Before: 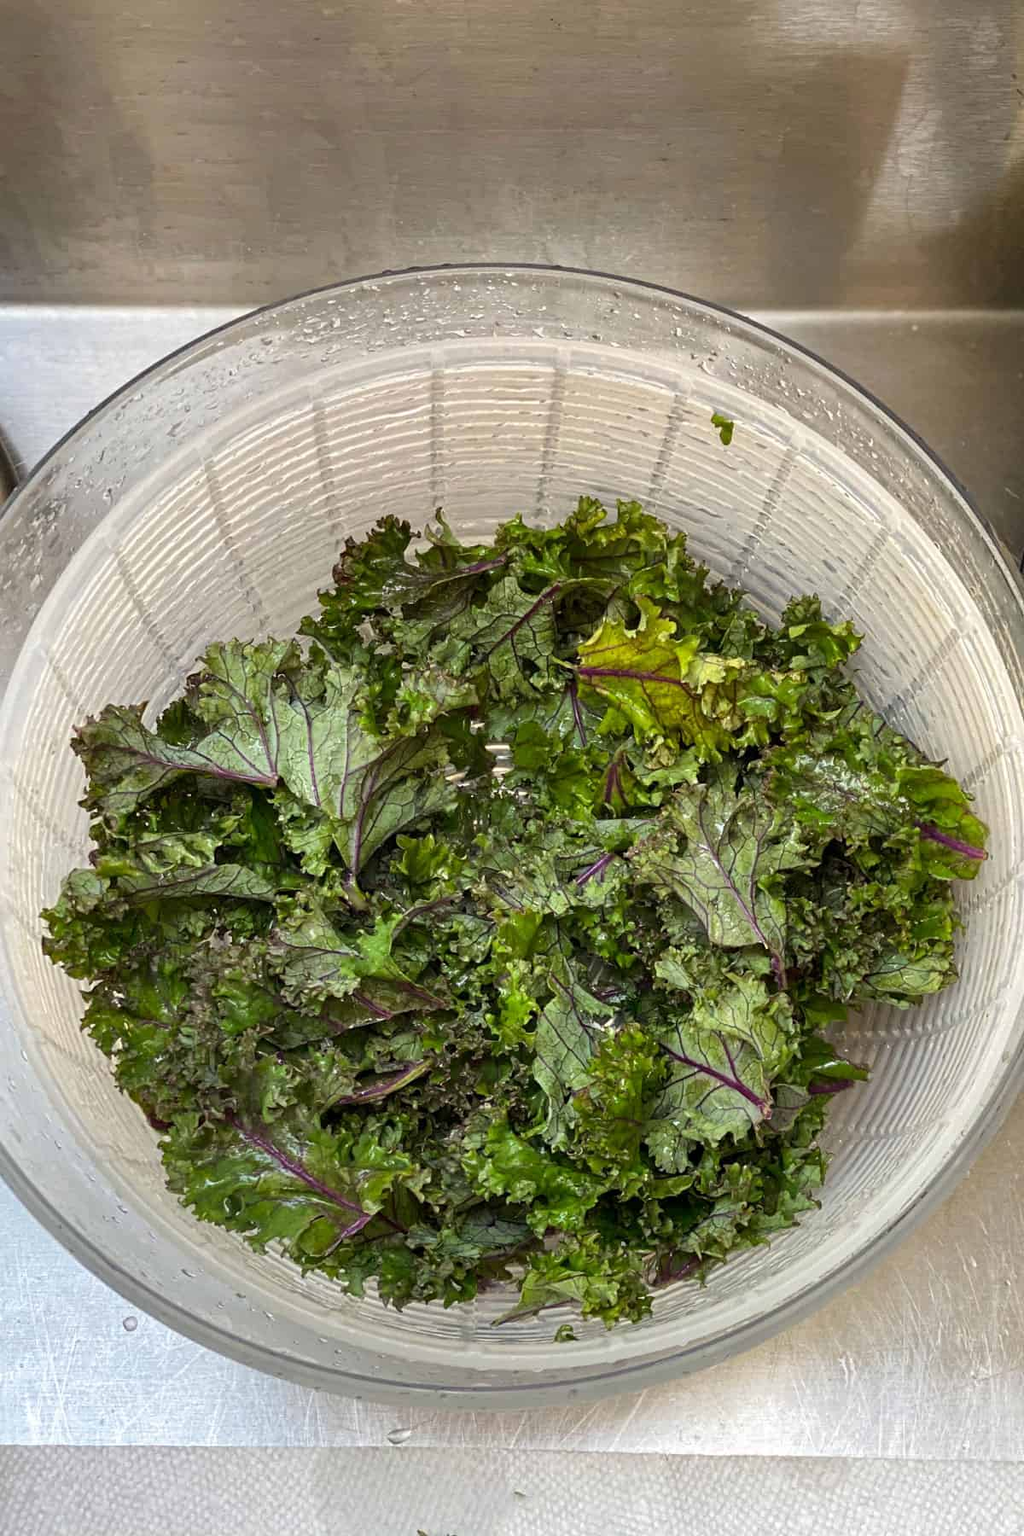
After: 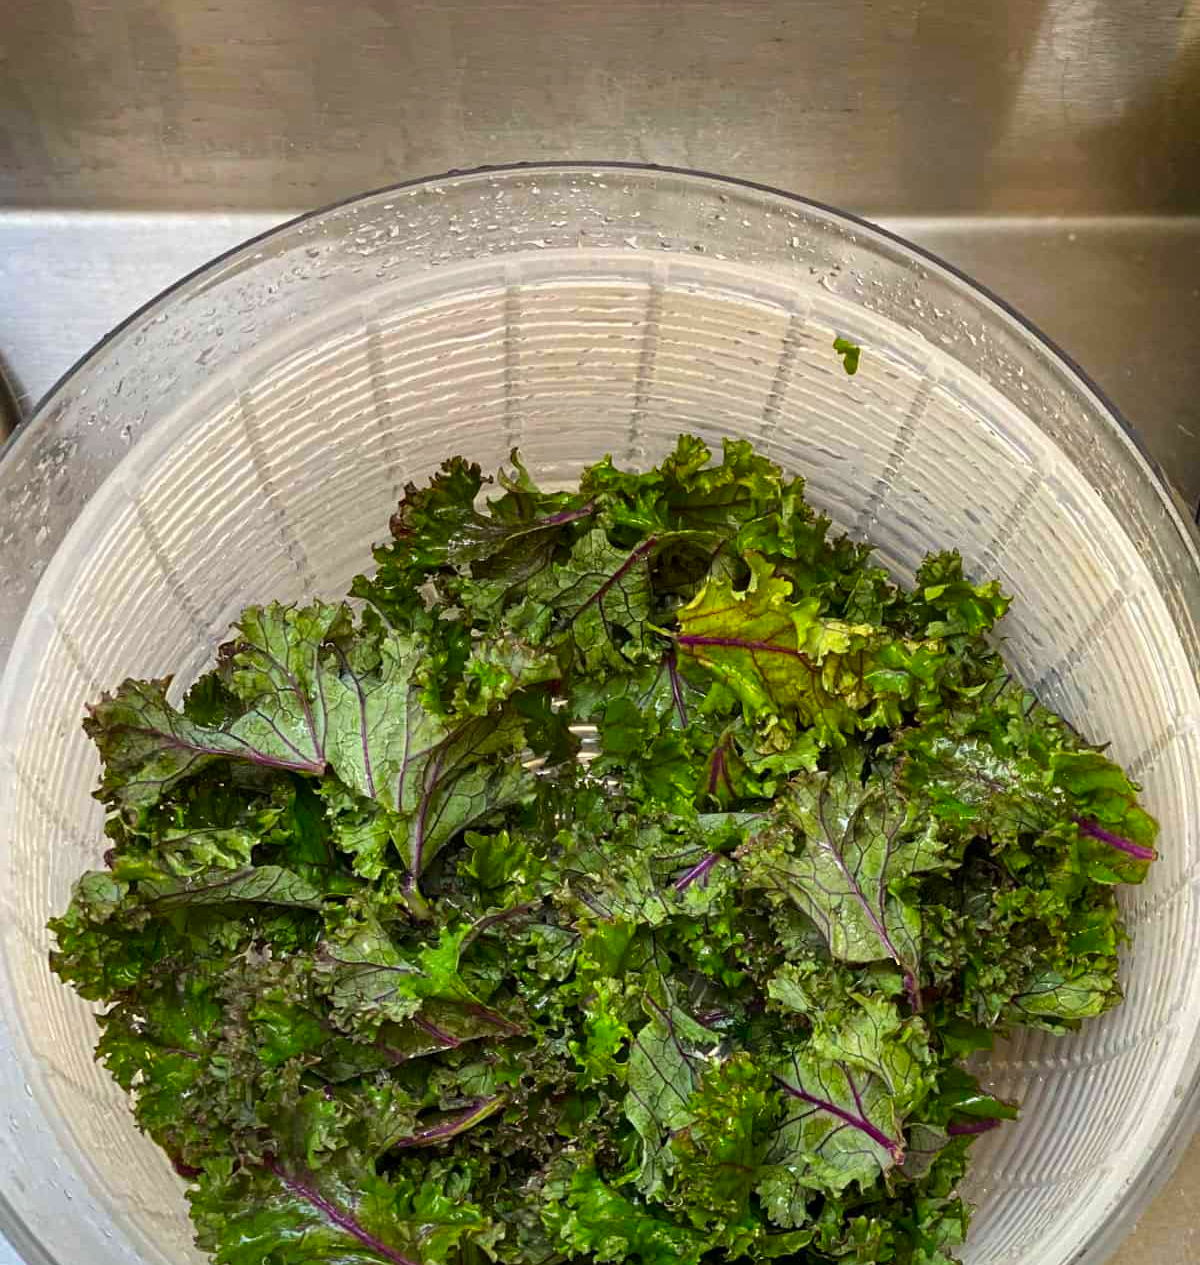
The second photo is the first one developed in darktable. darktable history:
contrast brightness saturation: brightness -0.029, saturation 0.368
crop and rotate: top 8.167%, bottom 21.532%
